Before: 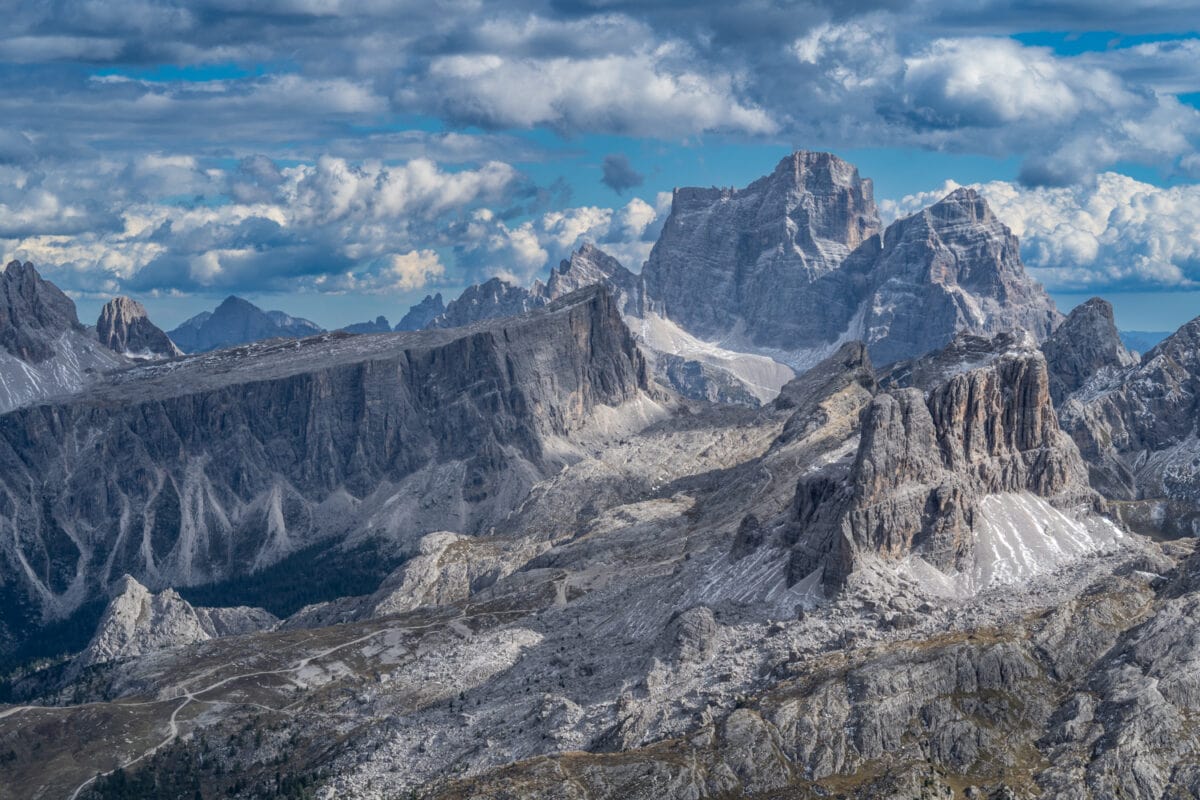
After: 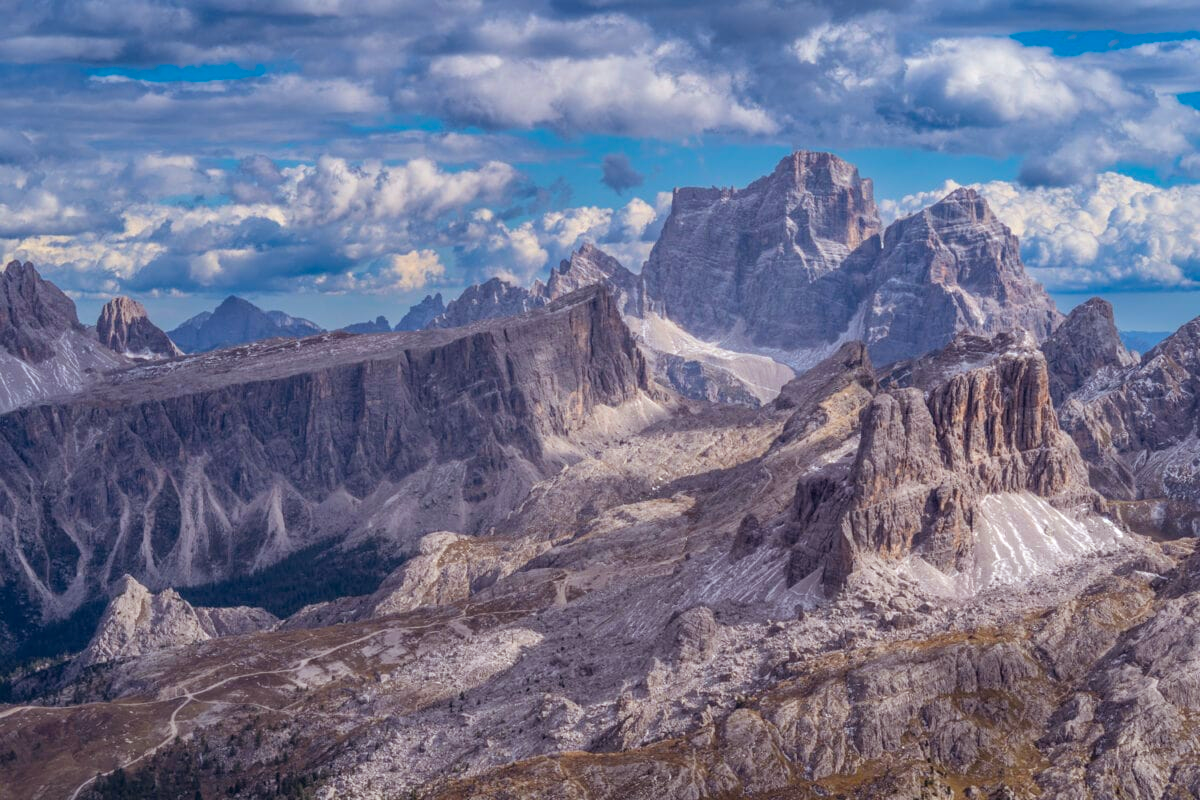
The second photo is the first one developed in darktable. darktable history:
rgb levels: mode RGB, independent channels, levels [[0, 0.474, 1], [0, 0.5, 1], [0, 0.5, 1]]
color balance rgb: perceptual saturation grading › global saturation 30%, global vibrance 20%
